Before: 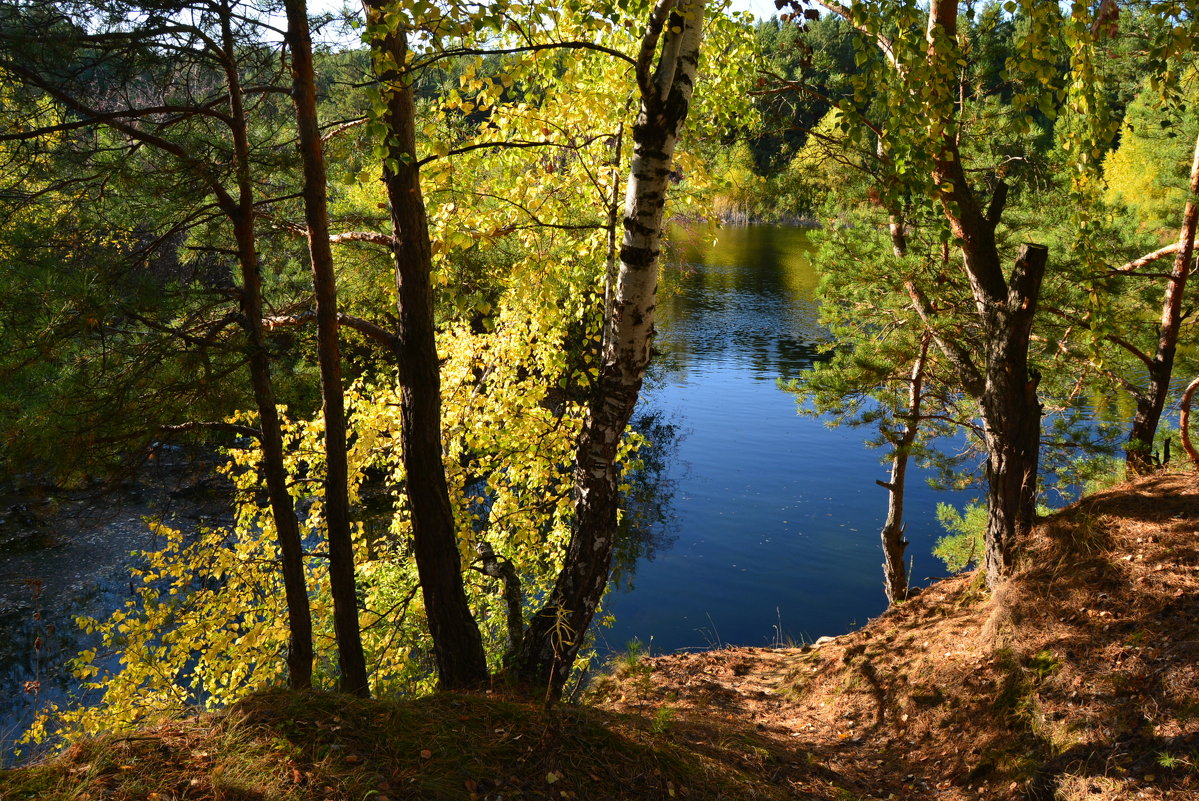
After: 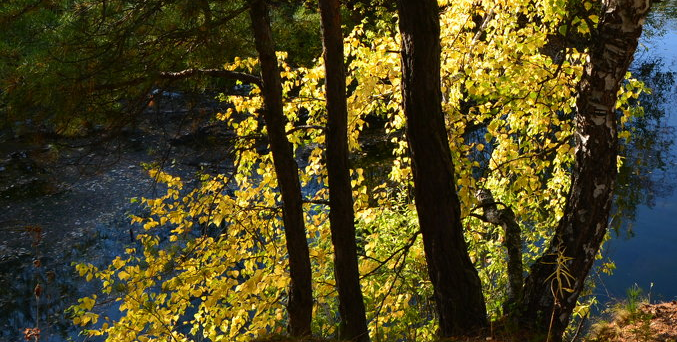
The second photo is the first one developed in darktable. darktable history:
crop: top 44.137%, right 43.515%, bottom 13.131%
